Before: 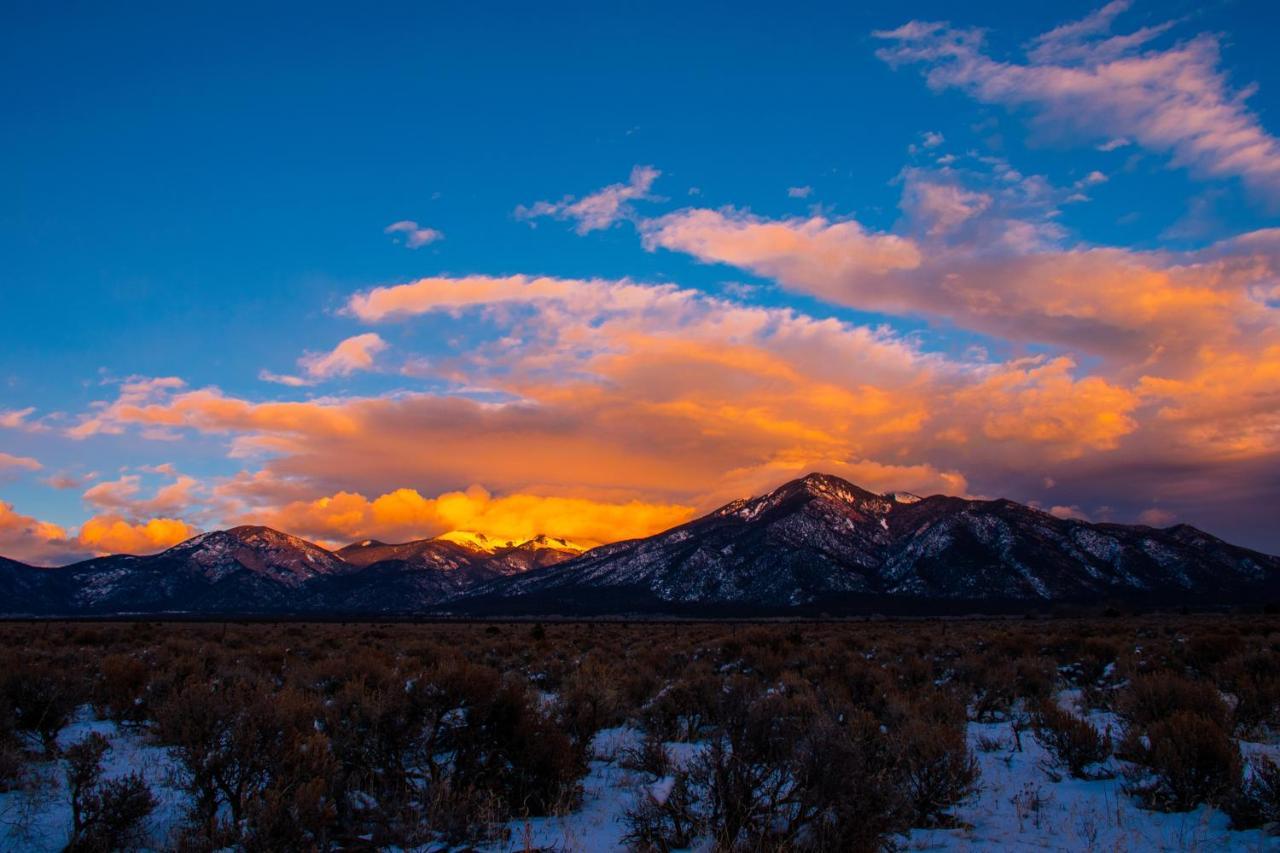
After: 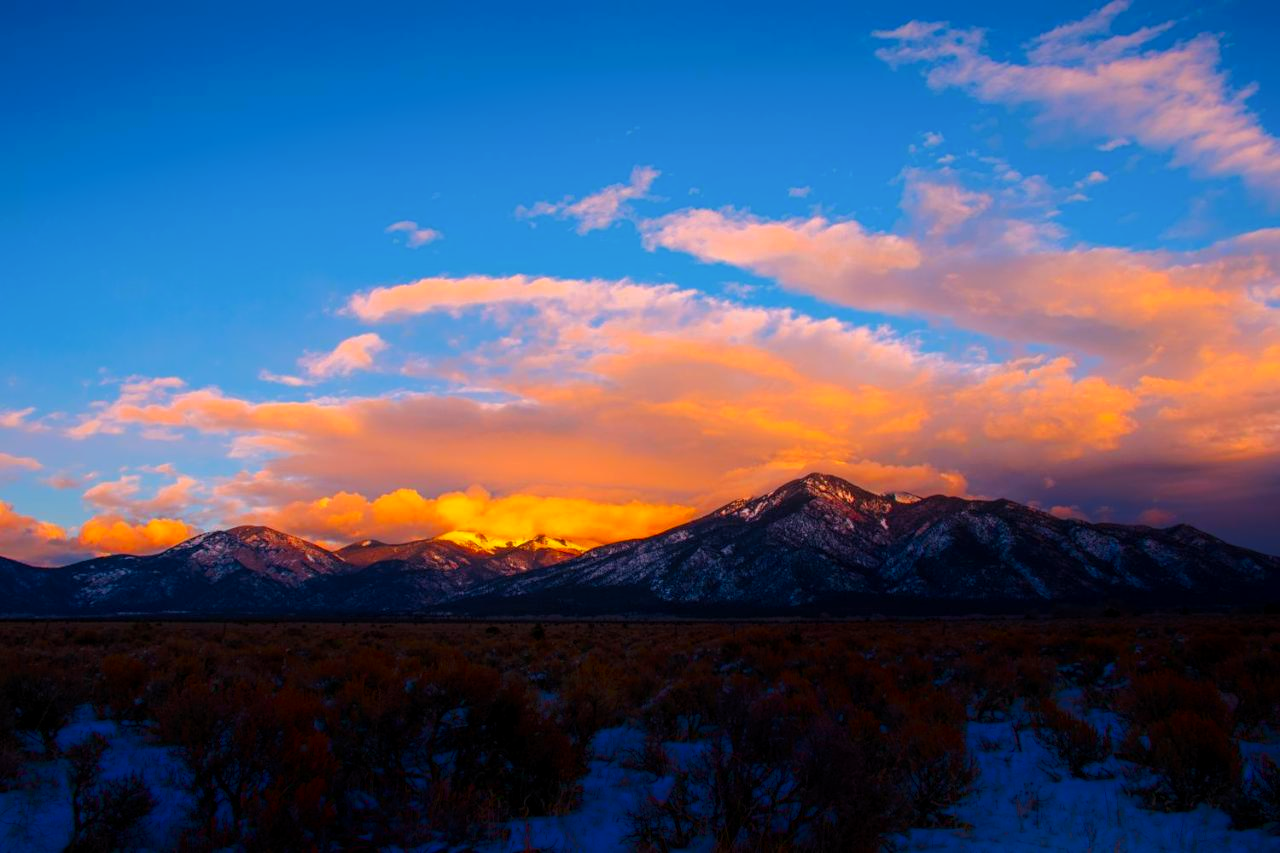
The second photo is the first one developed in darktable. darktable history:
exposure: black level correction 0.018, exposure 0.058 EV
surface blur: radius 21
shadows and highlights: radius 122.28, shadows -81.53, highlights 52.48, highlights color adjustment 52%, soften with gaussian
contrast brightness saturation: contrast 0.12, brightness 0.17, saturation 0.07
tone curve: curves: ch0 [(0, 0) (0.48, 0.504) (0.746, 0.705) (1, 1)], color space Lab, linked channels
